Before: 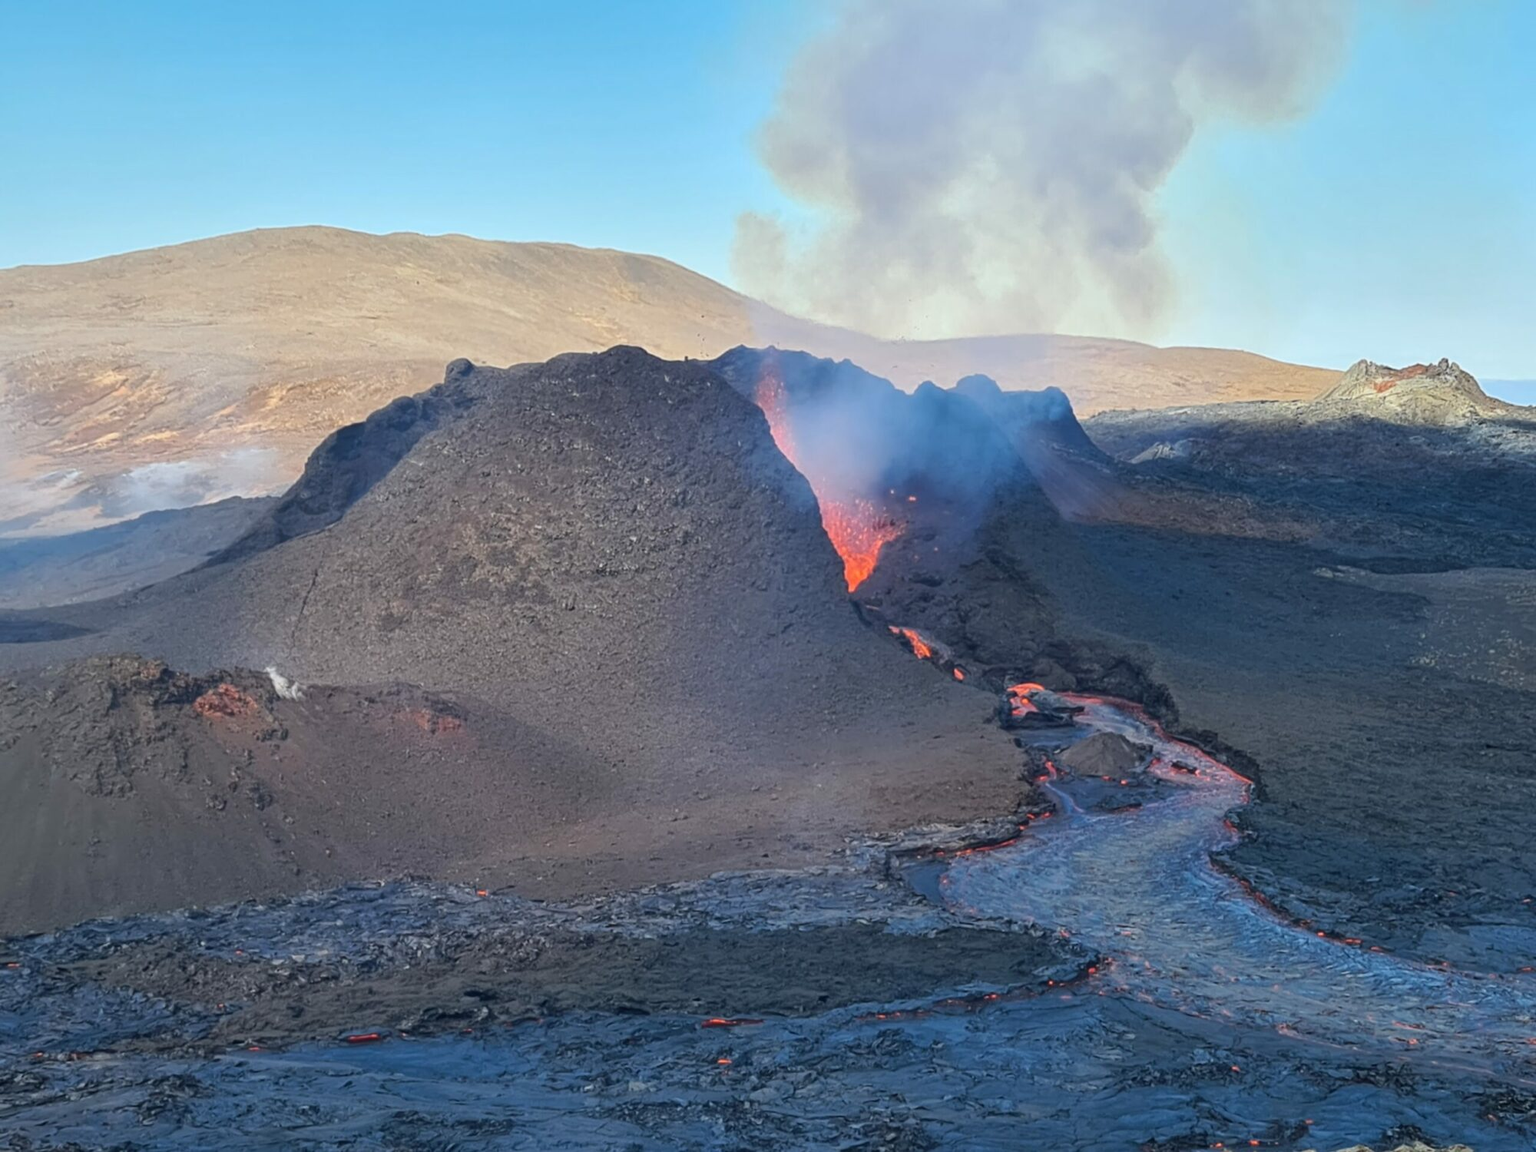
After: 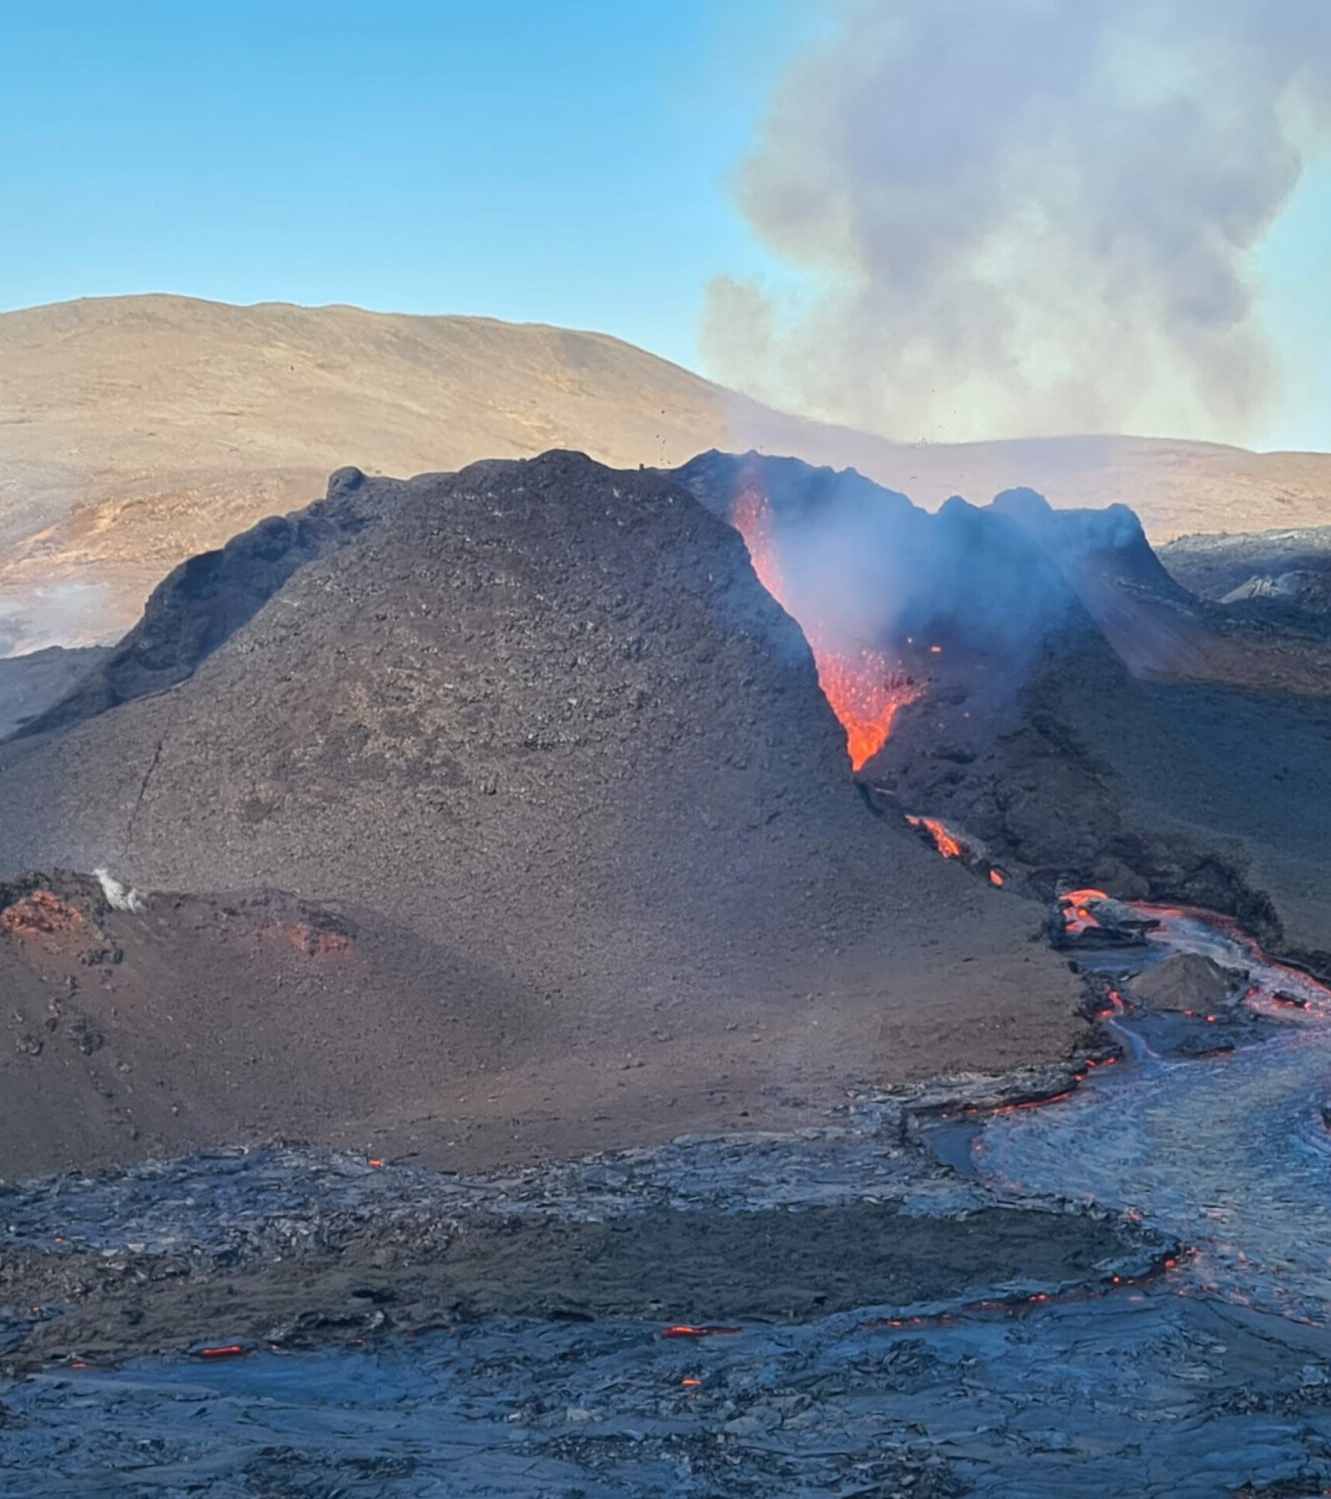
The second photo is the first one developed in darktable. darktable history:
crop and rotate: left 12.634%, right 20.771%
